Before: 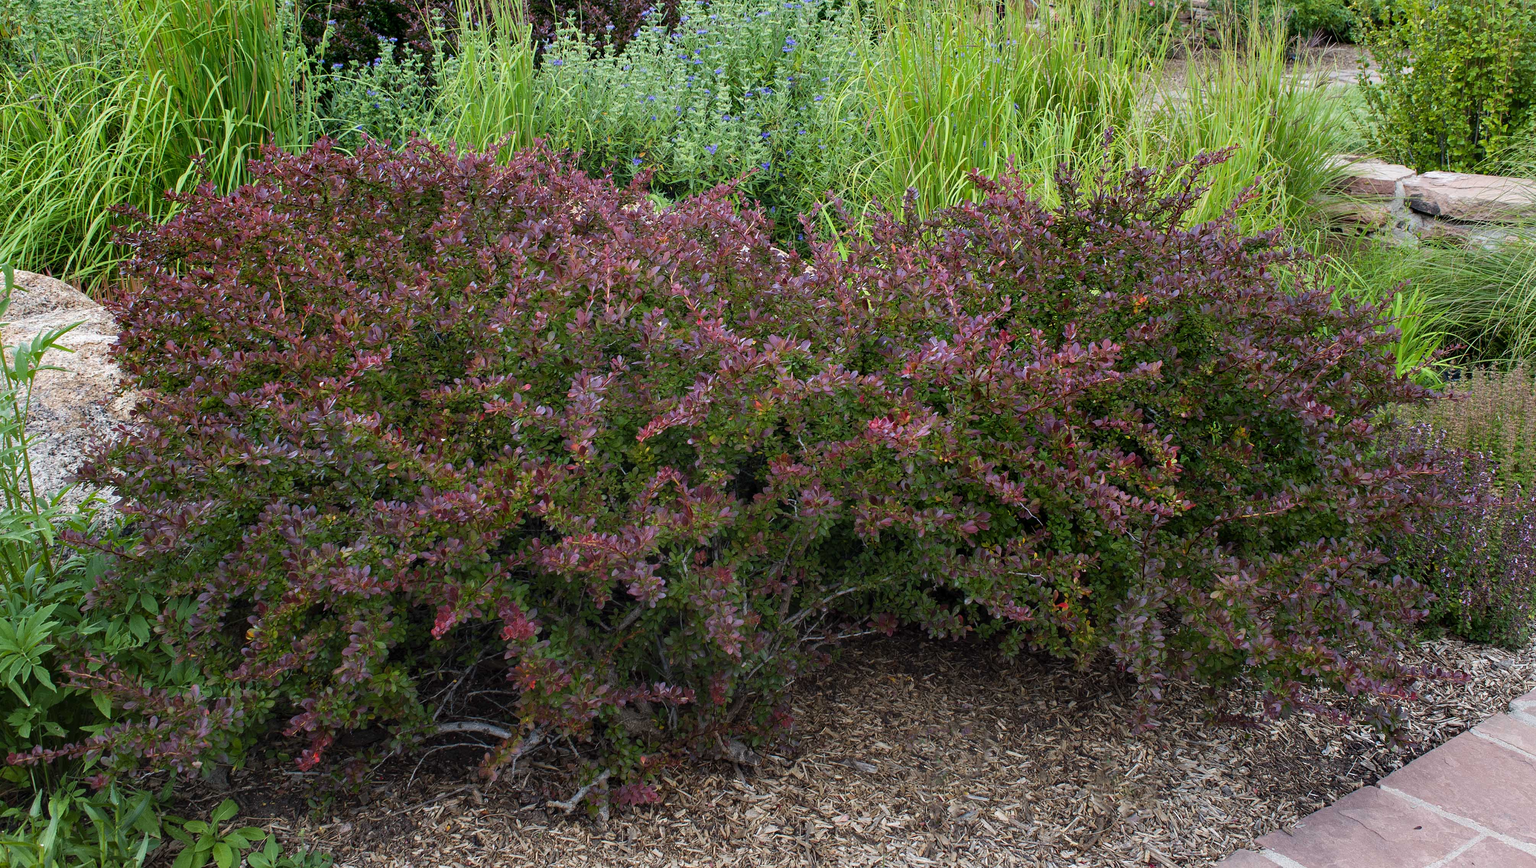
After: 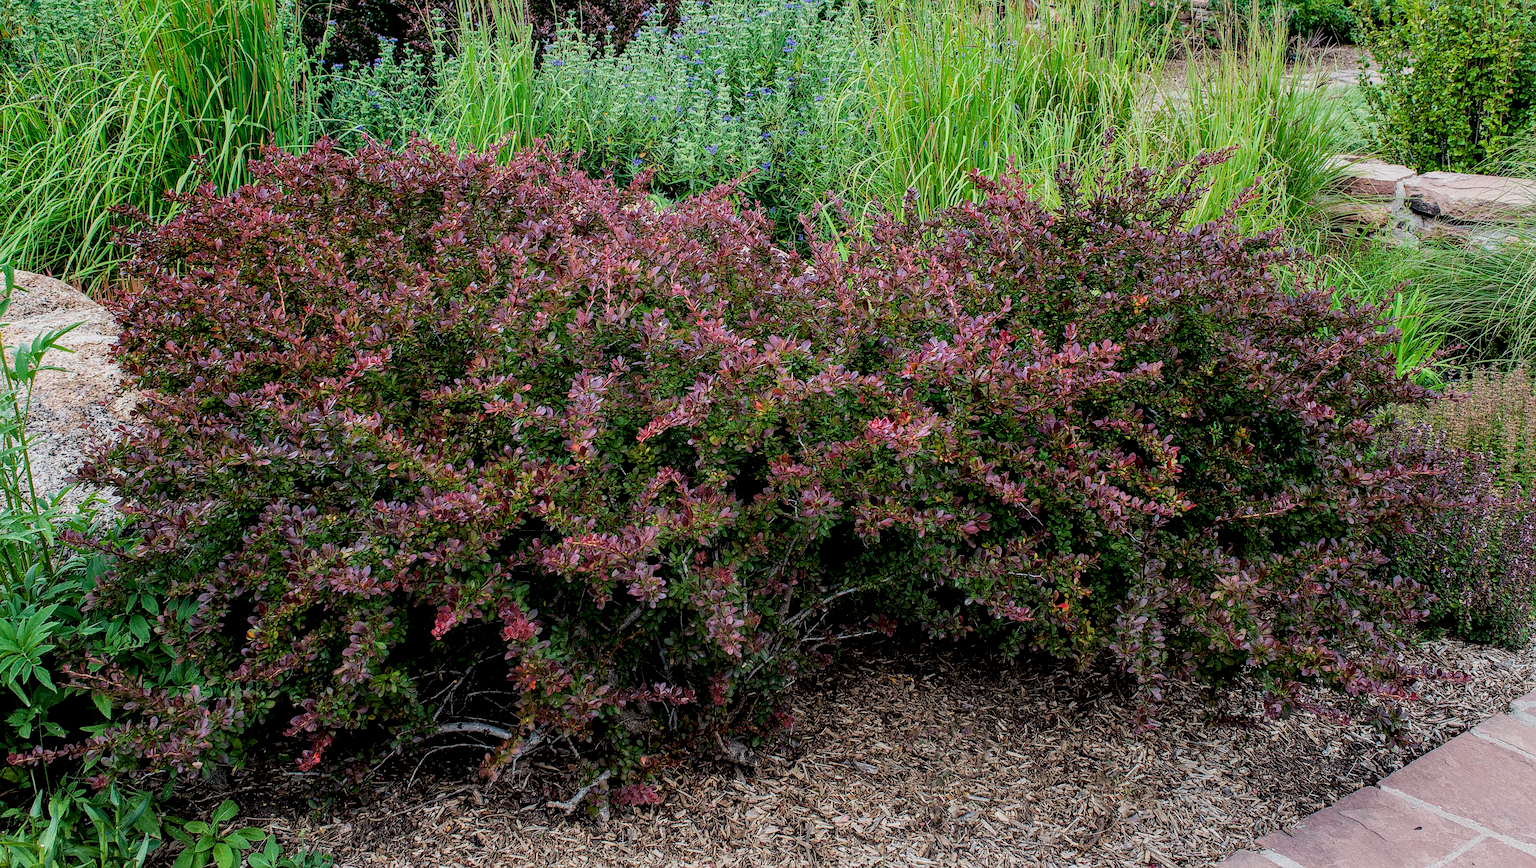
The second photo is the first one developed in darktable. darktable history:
filmic rgb: black relative exposure -7.46 EV, white relative exposure 4.86 EV, hardness 3.4
exposure: compensate highlight preservation false
color zones: curves: ch0 [(0, 0.5) (0.143, 0.5) (0.286, 0.5) (0.429, 0.5) (0.571, 0.5) (0.714, 0.476) (0.857, 0.5) (1, 0.5)]; ch2 [(0, 0.5) (0.143, 0.5) (0.286, 0.5) (0.429, 0.5) (0.571, 0.5) (0.714, 0.487) (0.857, 0.5) (1, 0.5)], mix 27.26%
sharpen: on, module defaults
local contrast: detail 150%
